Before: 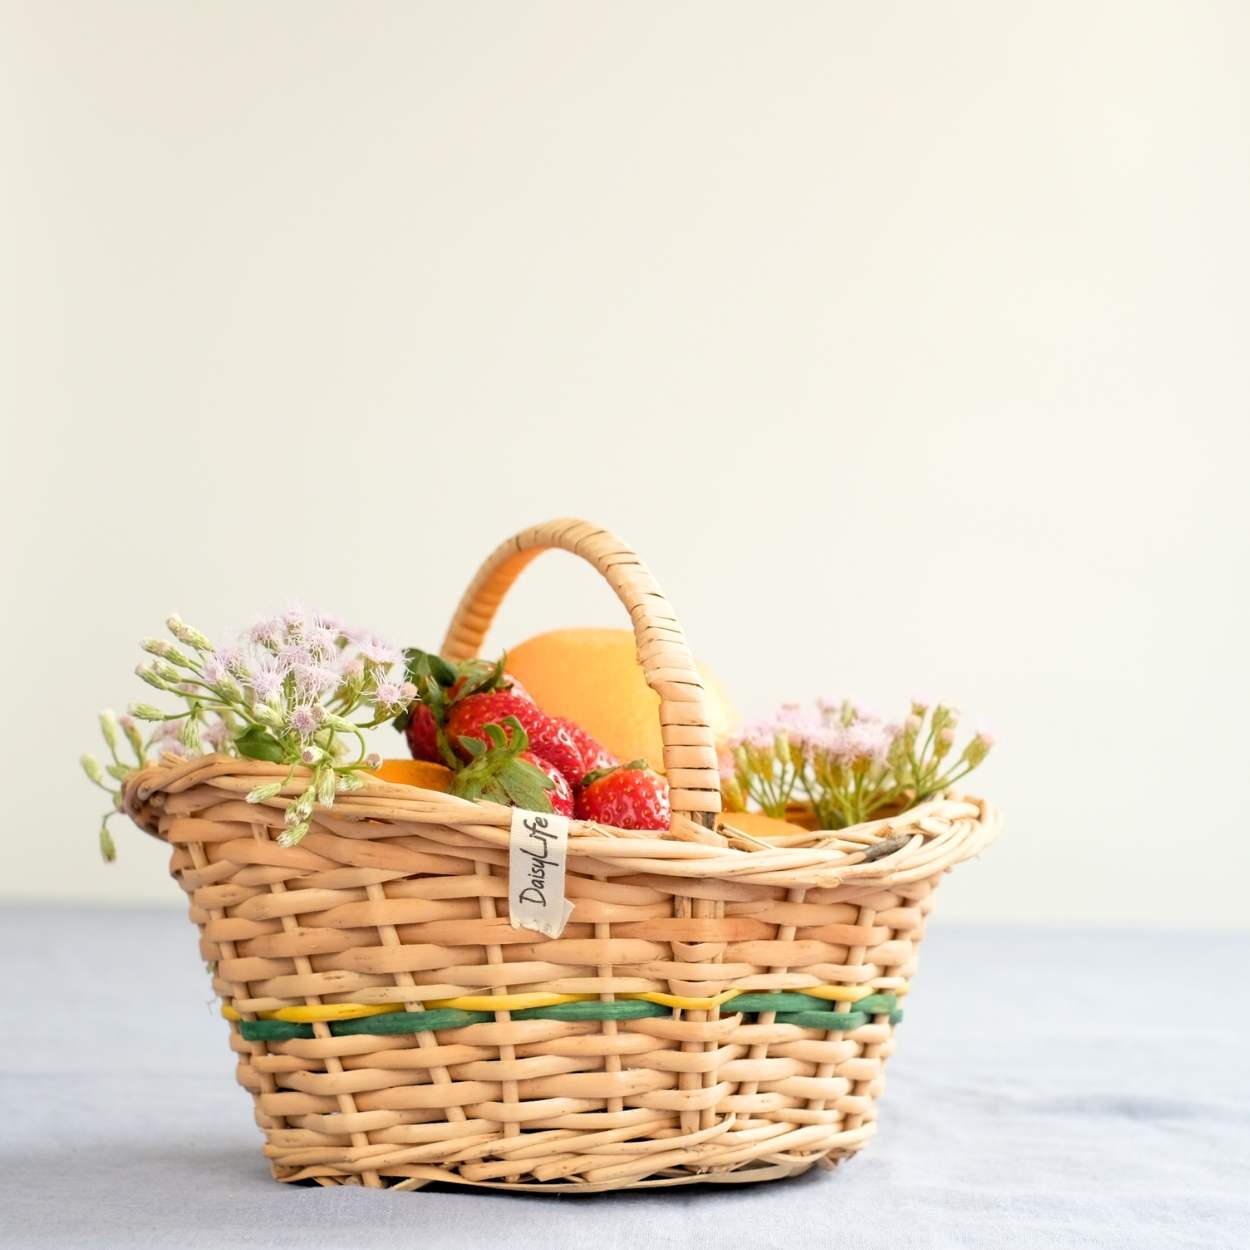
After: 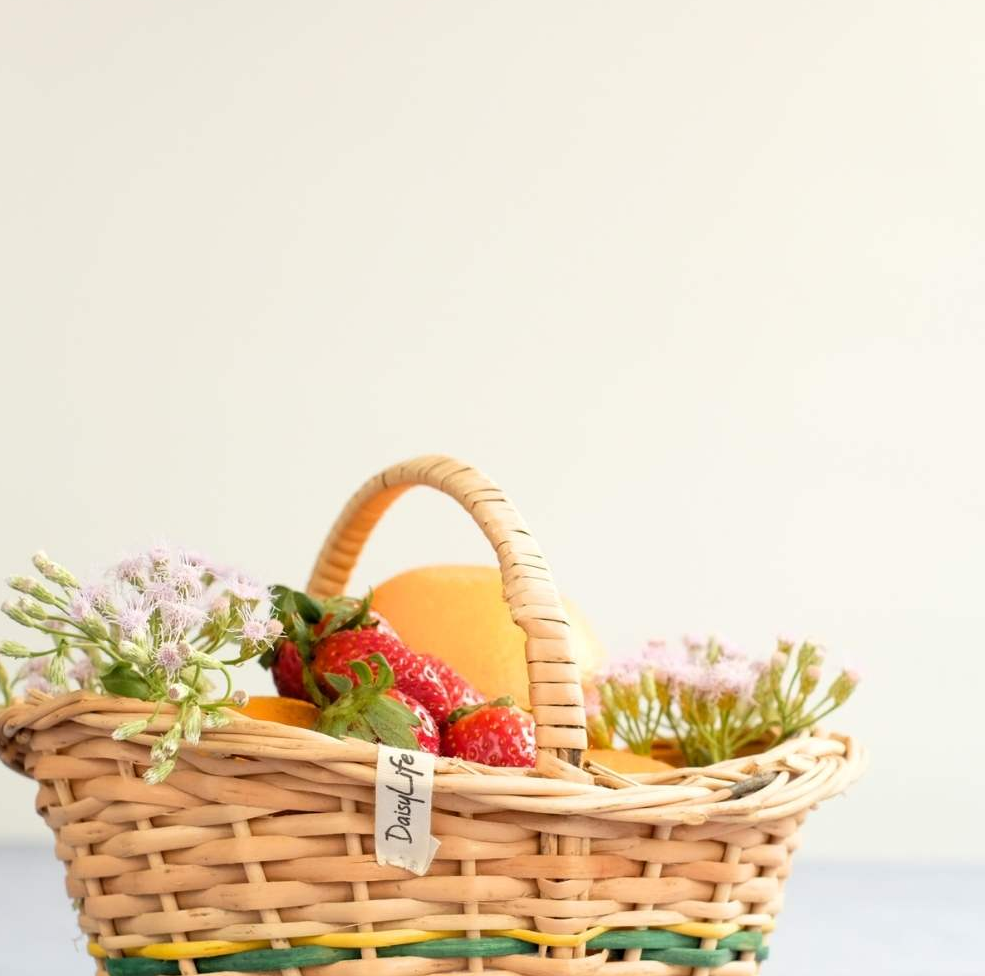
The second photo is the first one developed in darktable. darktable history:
white balance: emerald 1
crop and rotate: left 10.77%, top 5.1%, right 10.41%, bottom 16.76%
exposure: compensate highlight preservation false
